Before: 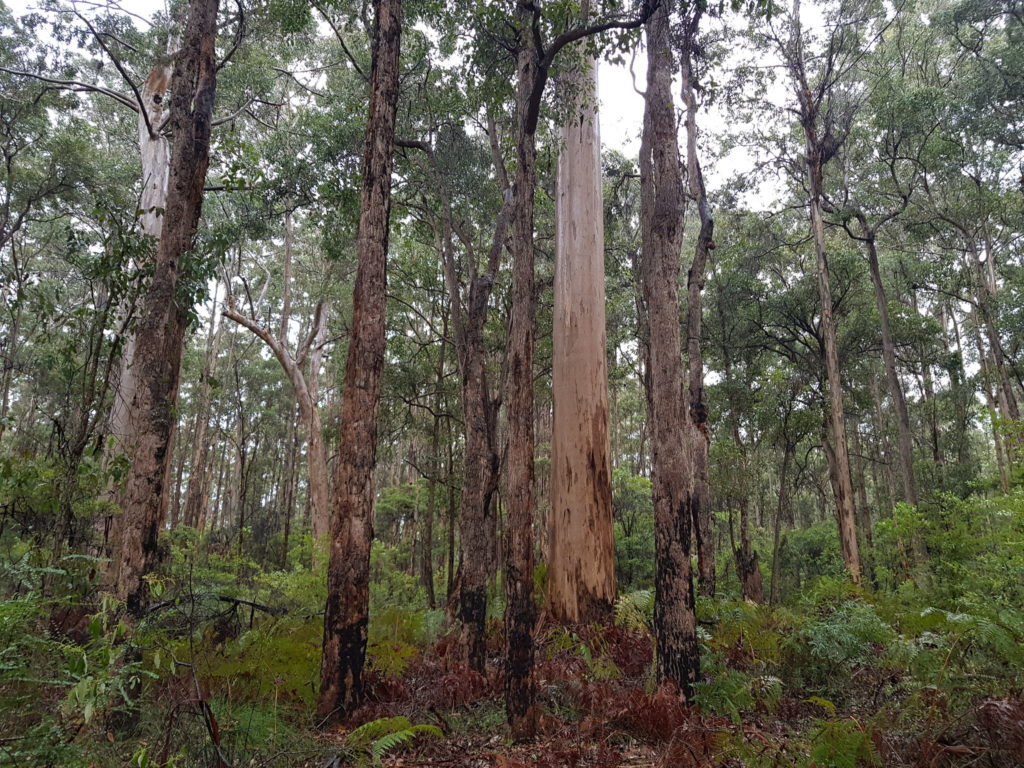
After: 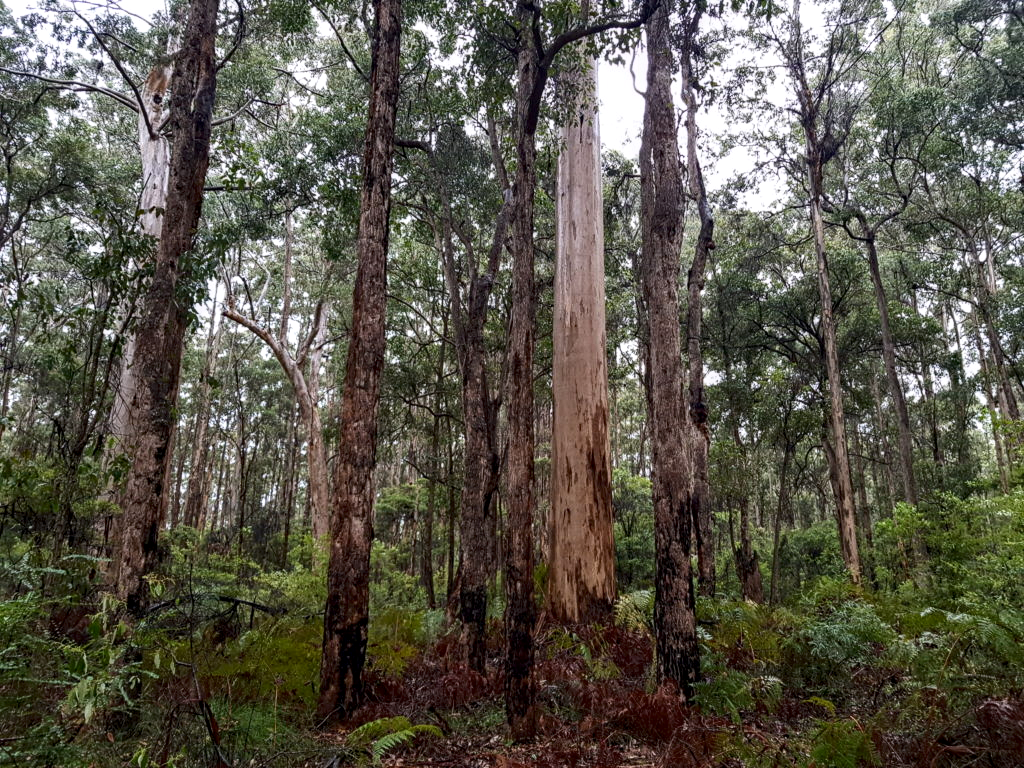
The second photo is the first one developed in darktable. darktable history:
haze removal: compatibility mode true, adaptive false
contrast brightness saturation: contrast 0.22
white balance: red 1.004, blue 1.024
local contrast: on, module defaults
